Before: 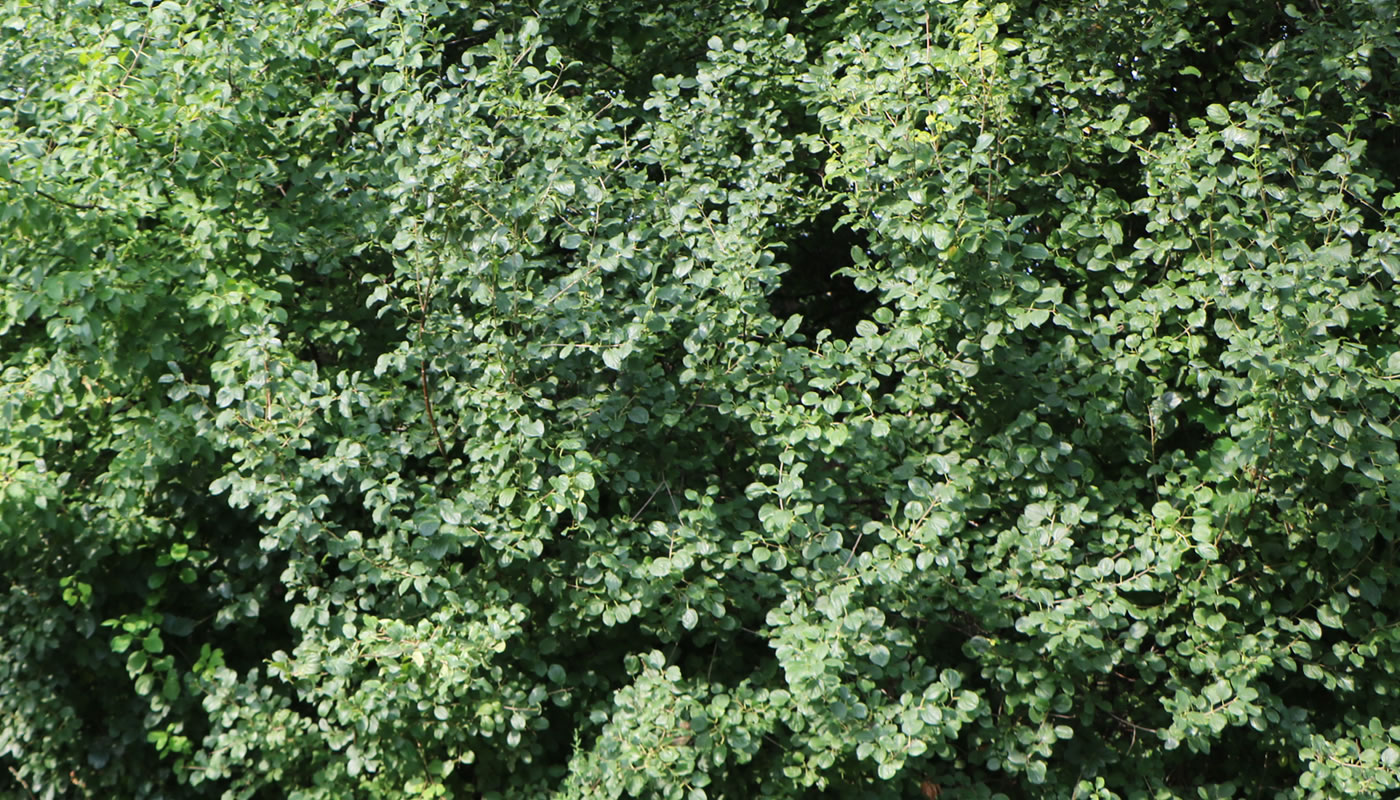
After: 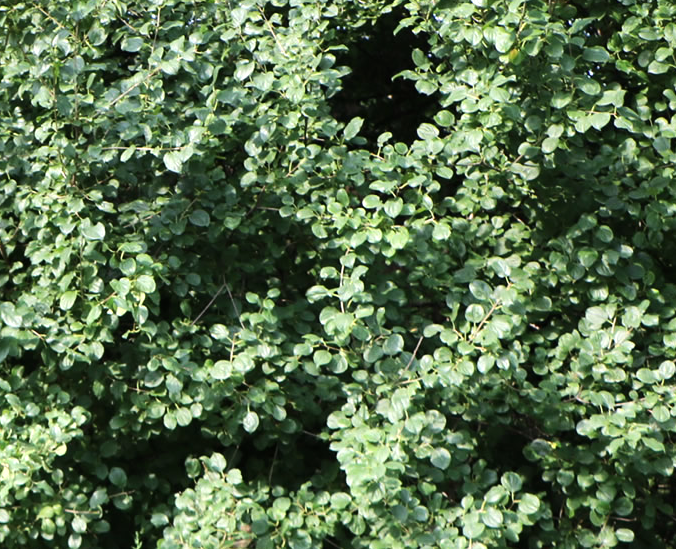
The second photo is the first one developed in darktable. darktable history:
tone equalizer: -8 EV -0.417 EV, -7 EV -0.389 EV, -6 EV -0.333 EV, -5 EV -0.222 EV, -3 EV 0.222 EV, -2 EV 0.333 EV, -1 EV 0.389 EV, +0 EV 0.417 EV, edges refinement/feathering 500, mask exposure compensation -1.57 EV, preserve details no
crop: left 31.379%, top 24.658%, right 20.326%, bottom 6.628%
